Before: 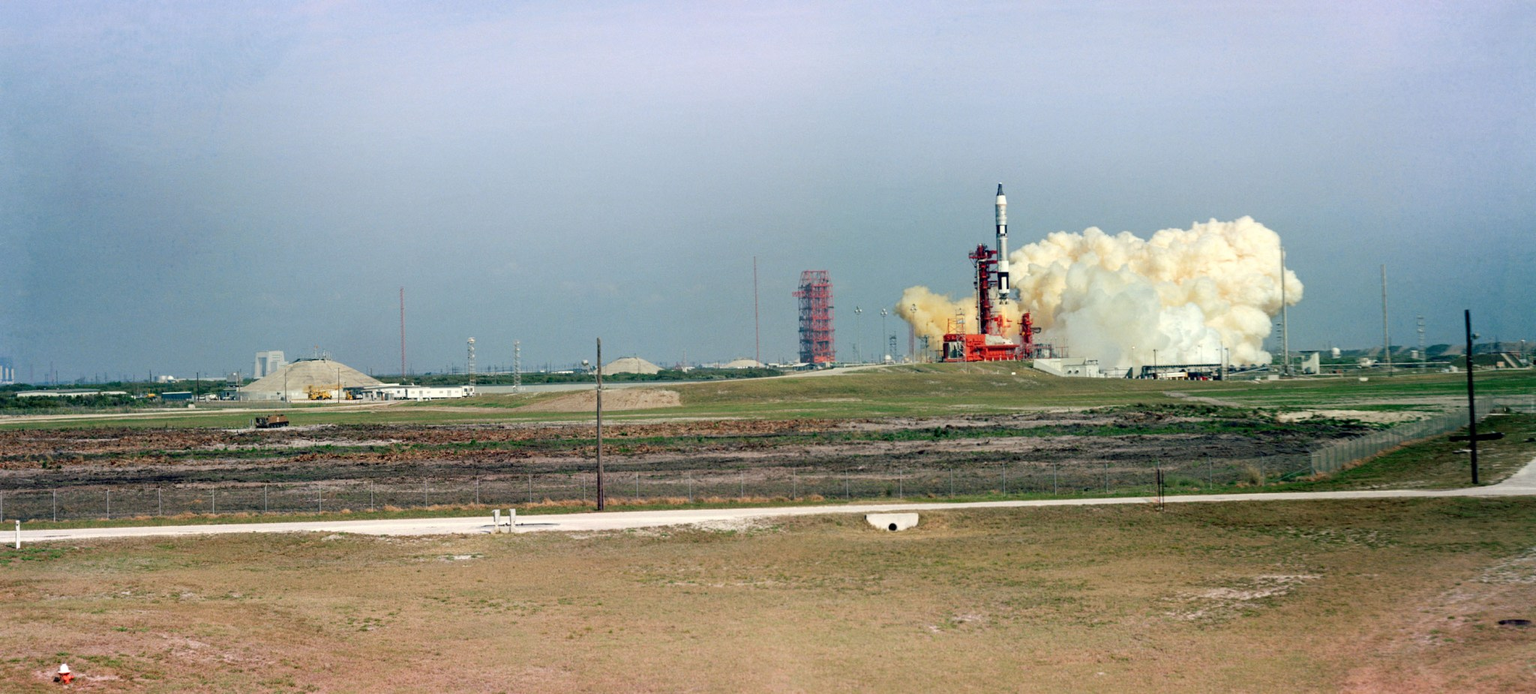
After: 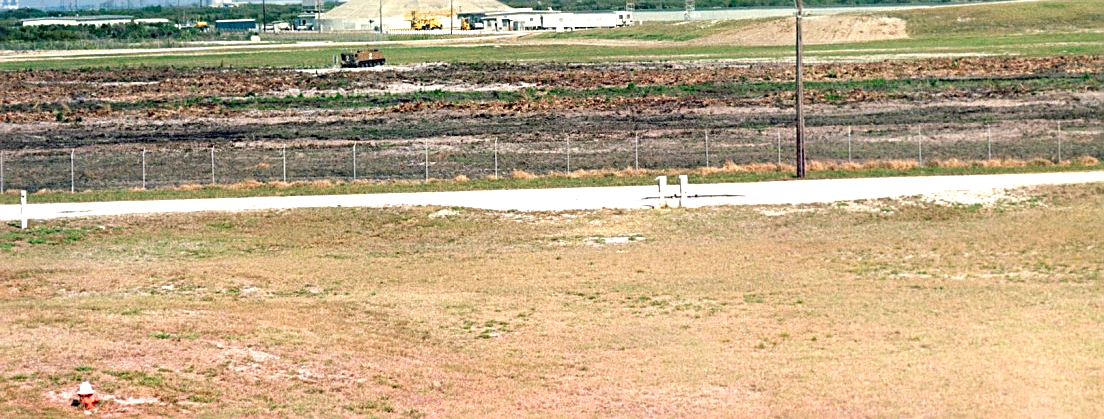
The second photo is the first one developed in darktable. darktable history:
sharpen: on, module defaults
crop and rotate: top 54.442%, right 46.073%, bottom 0.182%
exposure: black level correction 0, exposure 0.893 EV, compensate highlight preservation false
